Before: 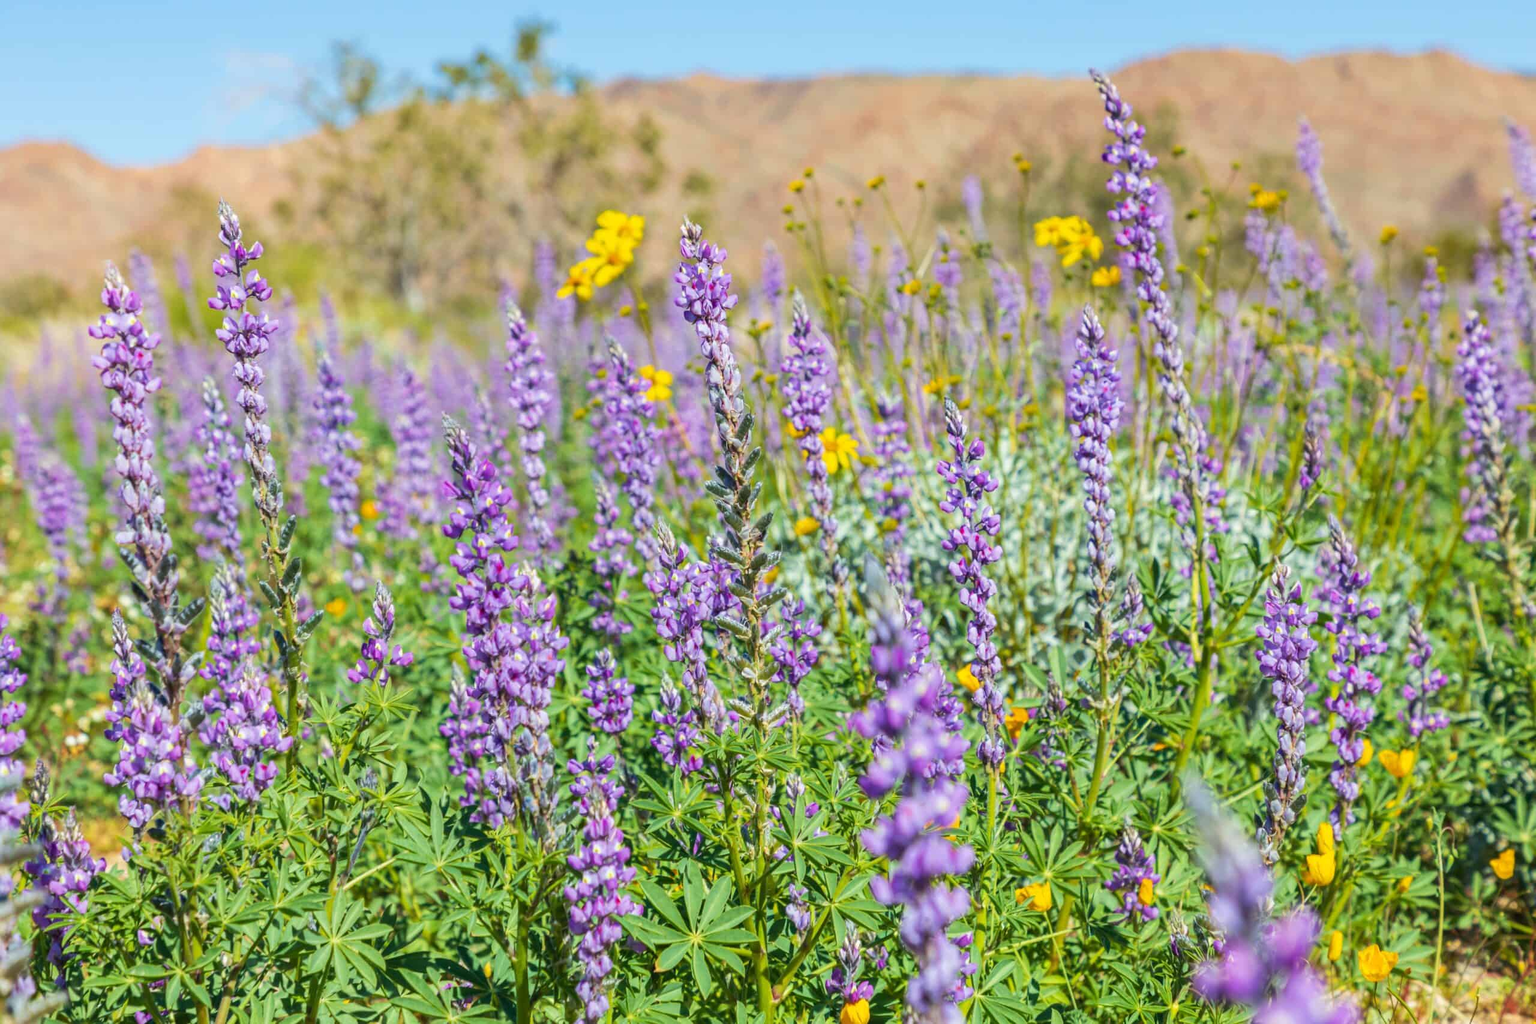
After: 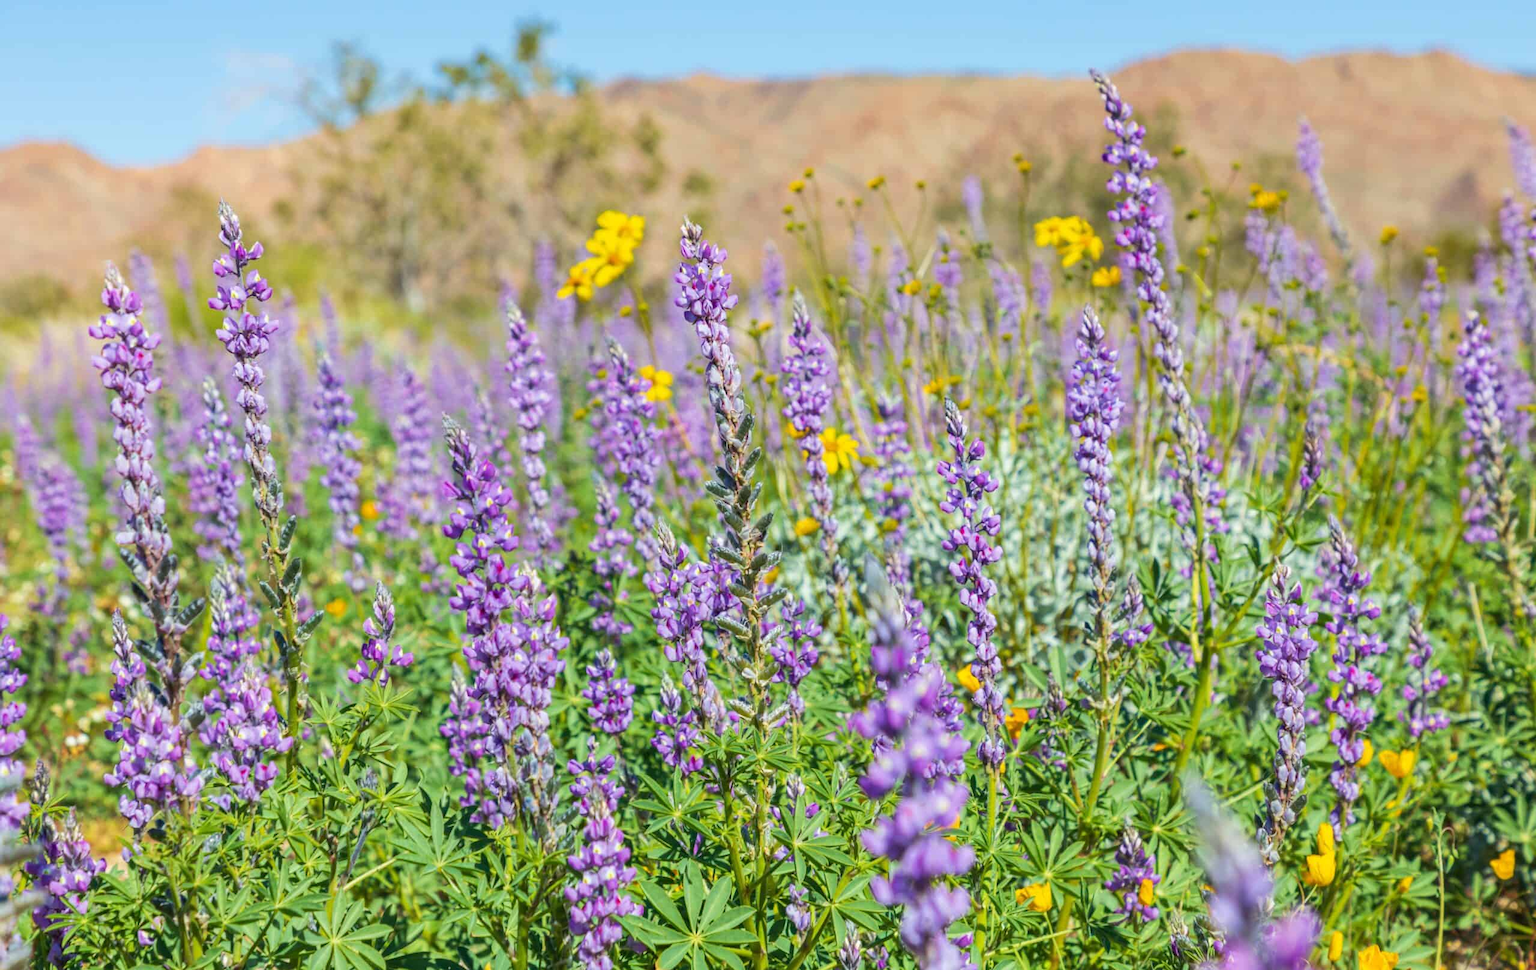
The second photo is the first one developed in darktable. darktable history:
crop and rotate: top 0.004%, bottom 5.241%
